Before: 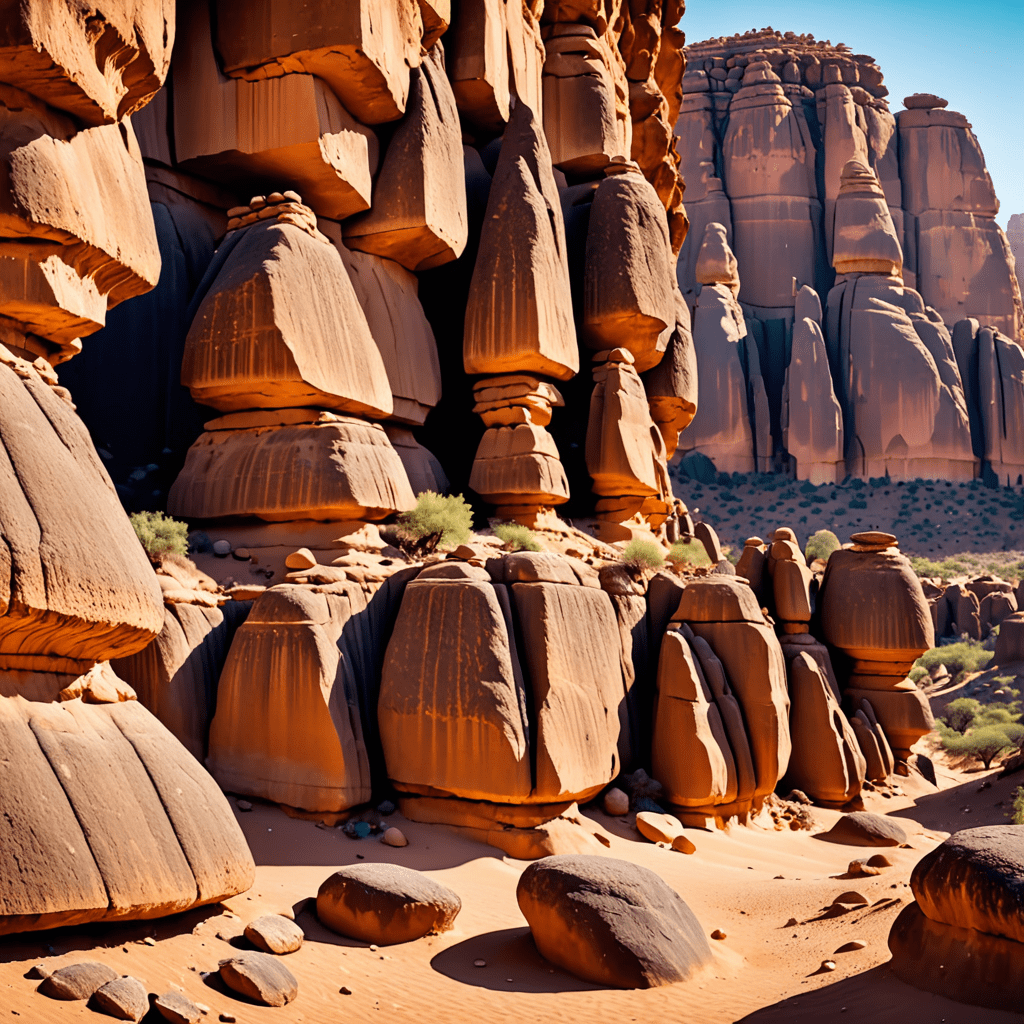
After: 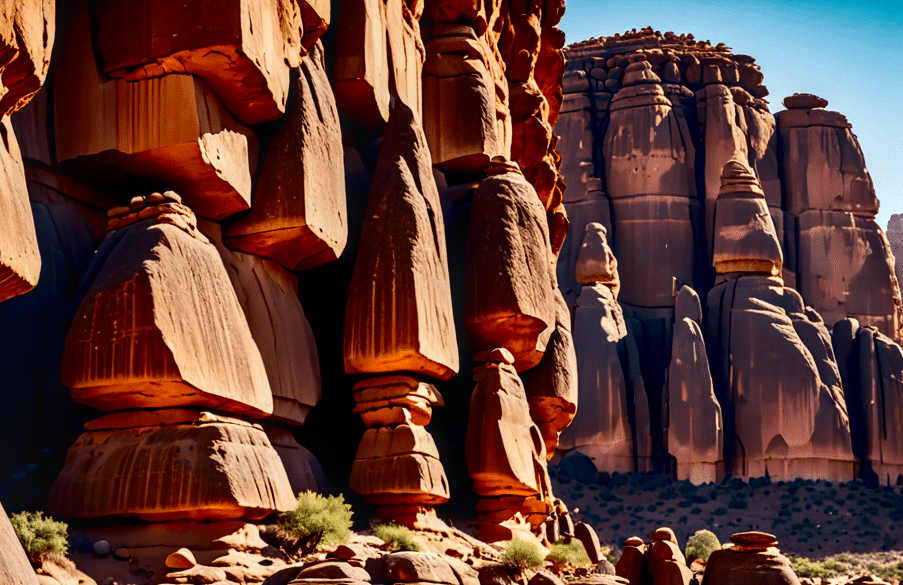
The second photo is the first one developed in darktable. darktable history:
crop and rotate: left 11.812%, bottom 42.776%
contrast brightness saturation: contrast 0.19, brightness -0.24, saturation 0.11
contrast equalizer: octaves 7, y [[0.6 ×6], [0.55 ×6], [0 ×6], [0 ×6], [0 ×6]], mix 0.15
local contrast: detail 130%
